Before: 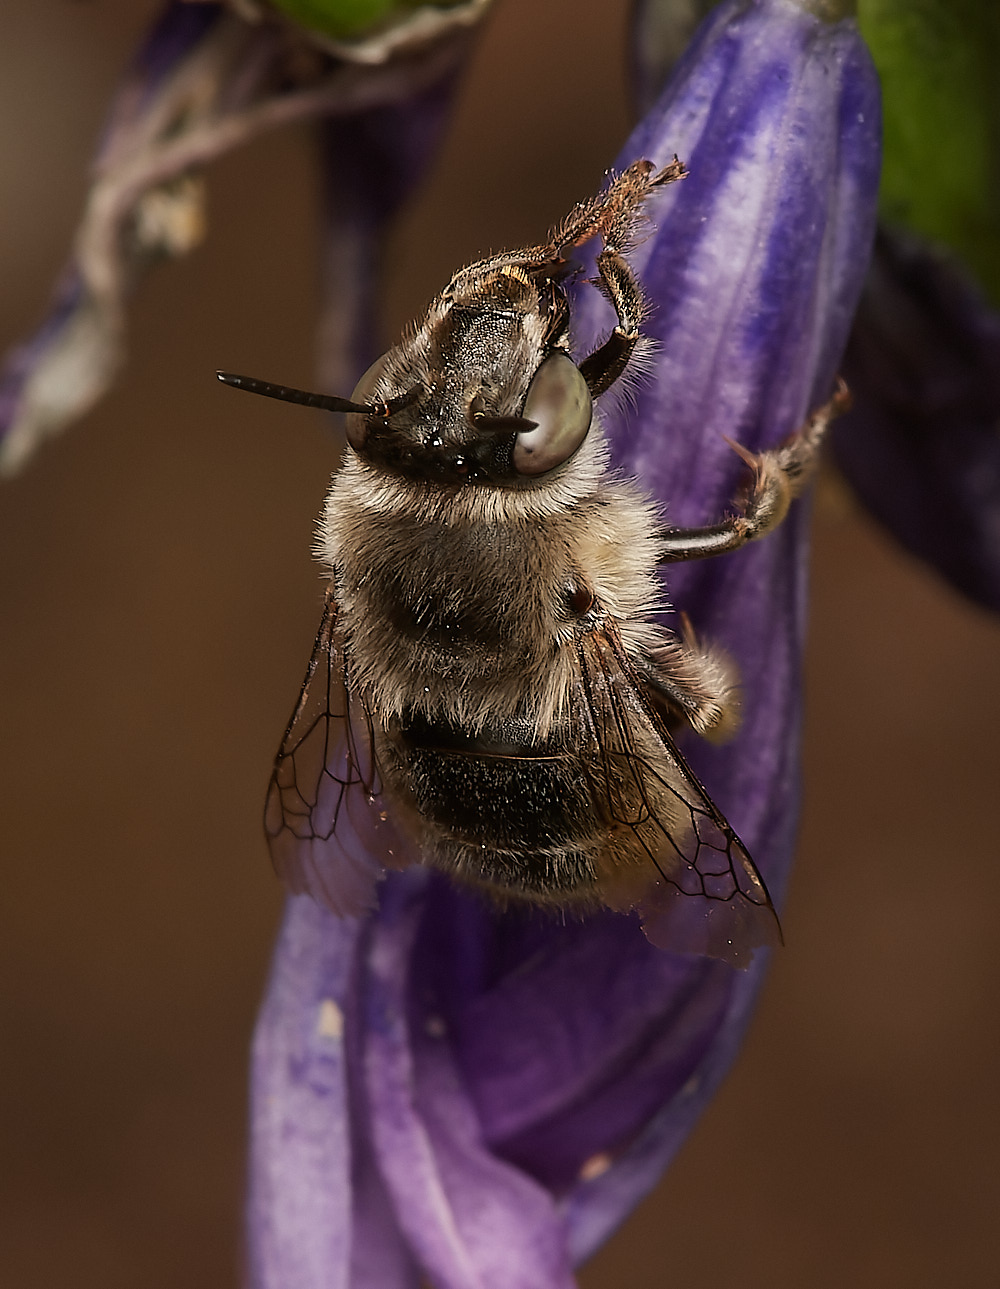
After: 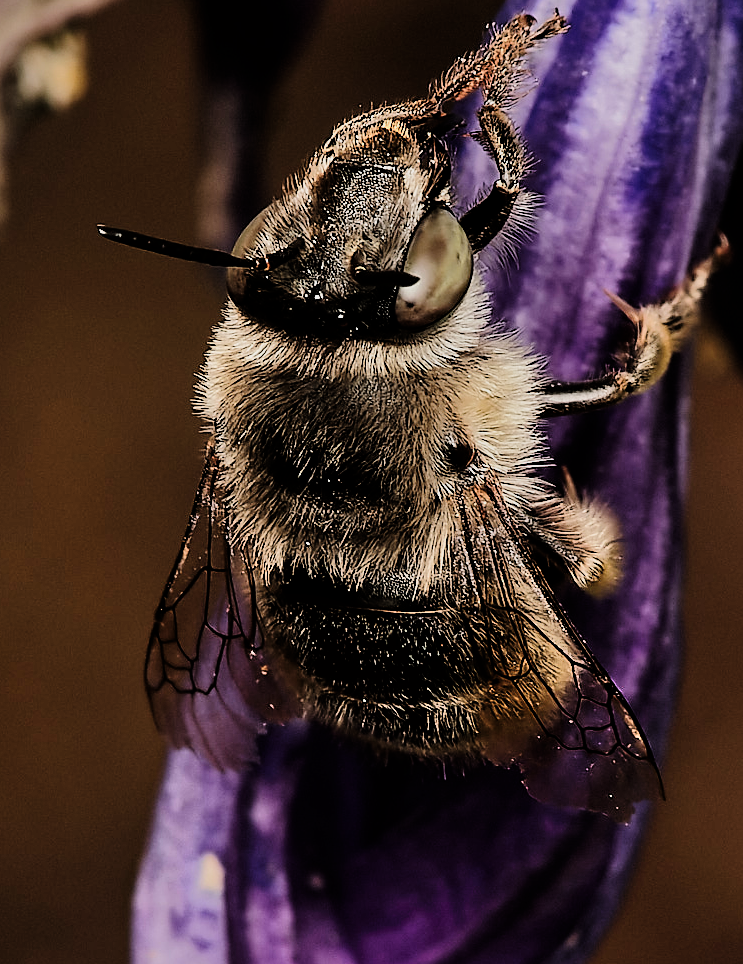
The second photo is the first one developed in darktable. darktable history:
shadows and highlights: soften with gaussian
tone curve: curves: ch0 [(0, 0) (0.058, 0.037) (0.214, 0.183) (0.304, 0.288) (0.561, 0.554) (0.687, 0.677) (0.768, 0.768) (0.858, 0.861) (0.987, 0.945)]; ch1 [(0, 0) (0.172, 0.123) (0.312, 0.296) (0.432, 0.448) (0.471, 0.469) (0.502, 0.5) (0.521, 0.505) (0.565, 0.569) (0.663, 0.663) (0.703, 0.721) (0.857, 0.917) (1, 1)]; ch2 [(0, 0) (0.411, 0.424) (0.485, 0.497) (0.502, 0.5) (0.517, 0.511) (0.556, 0.551) (0.626, 0.594) (0.709, 0.661) (1, 1)], preserve colors none
crop and rotate: left 11.959%, top 11.399%, right 13.692%, bottom 13.811%
filmic rgb: black relative exposure -5.13 EV, white relative exposure 4 EV, hardness 2.88, contrast 1.194, highlights saturation mix -30.84%
tone equalizer: edges refinement/feathering 500, mask exposure compensation -1.57 EV, preserve details no
sharpen: amount 0.218
haze removal: compatibility mode true, adaptive false
